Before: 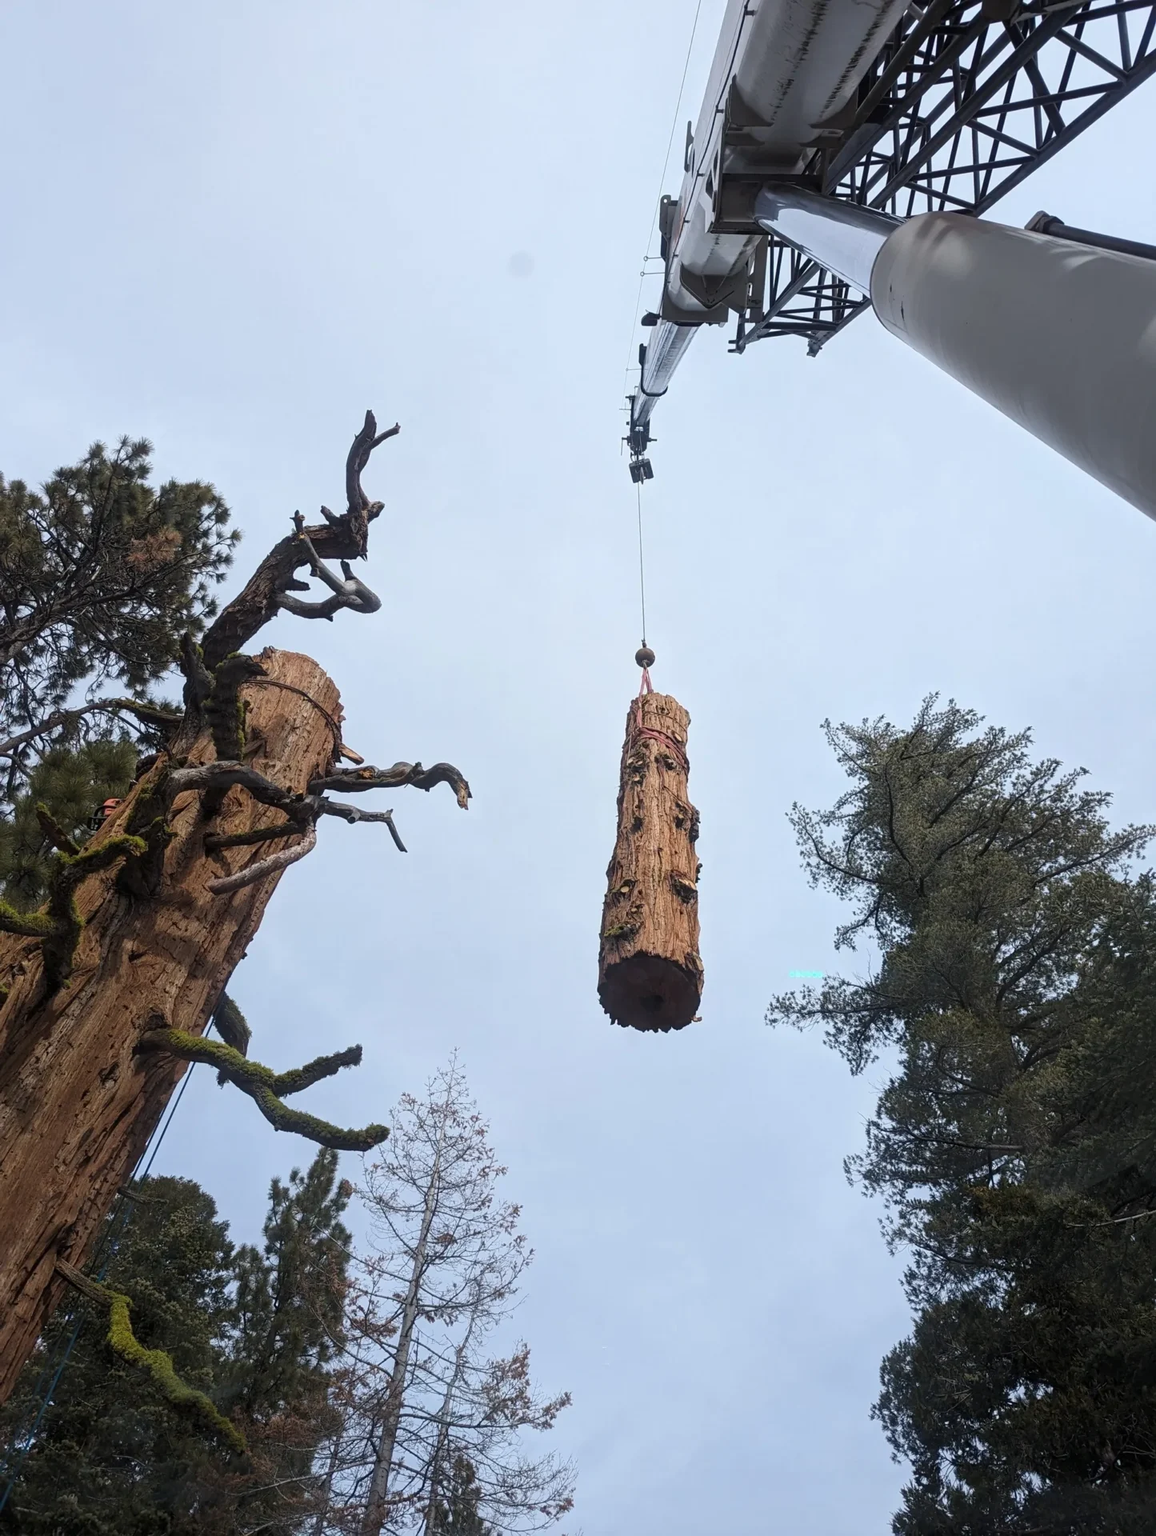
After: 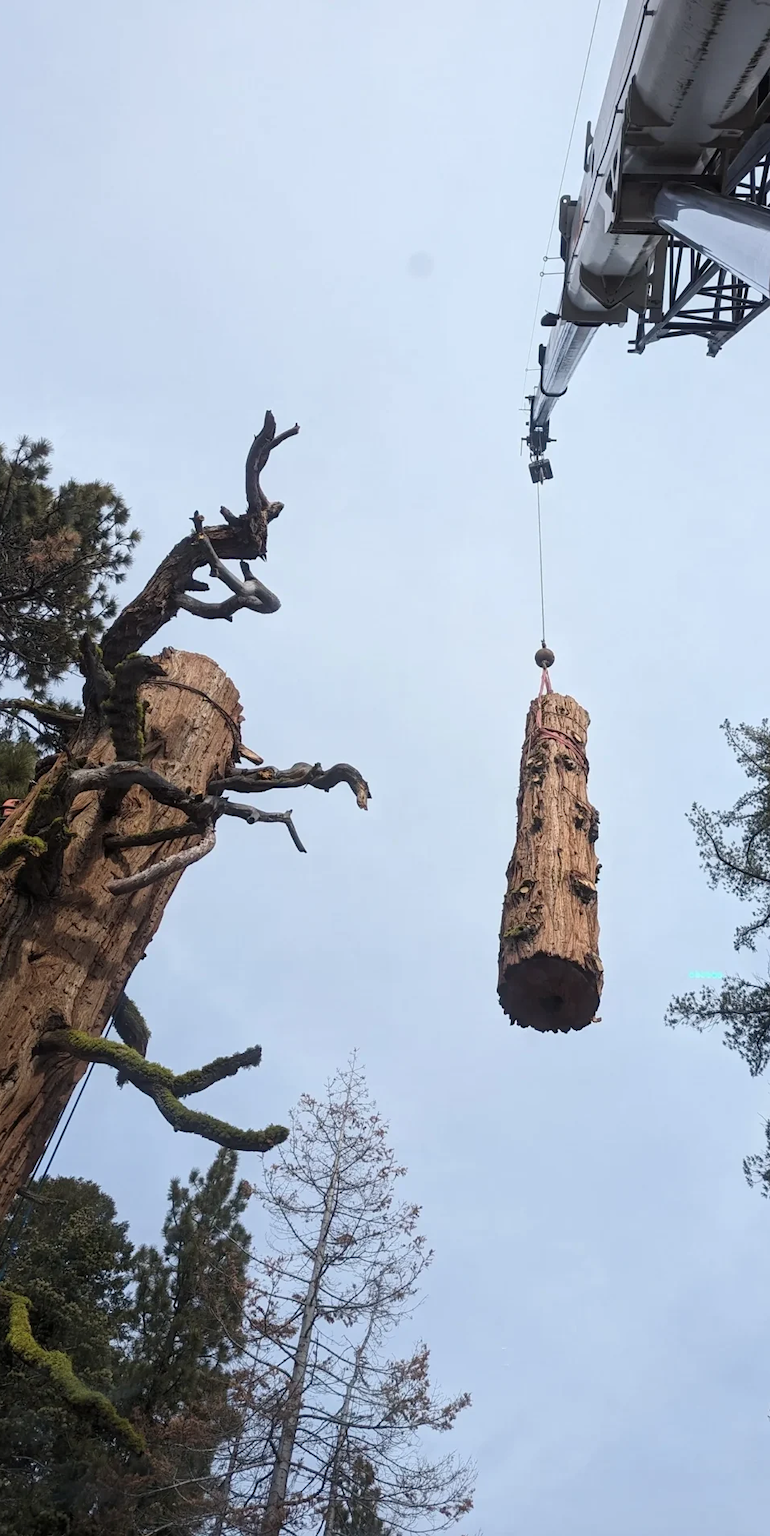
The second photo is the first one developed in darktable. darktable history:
crop and rotate: left 8.786%, right 24.548%
color zones: curves: ch0 [(0, 0.558) (0.143, 0.559) (0.286, 0.529) (0.429, 0.505) (0.571, 0.5) (0.714, 0.5) (0.857, 0.5) (1, 0.558)]; ch1 [(0, 0.469) (0.01, 0.469) (0.12, 0.446) (0.248, 0.469) (0.5, 0.5) (0.748, 0.5) (0.99, 0.469) (1, 0.469)]
